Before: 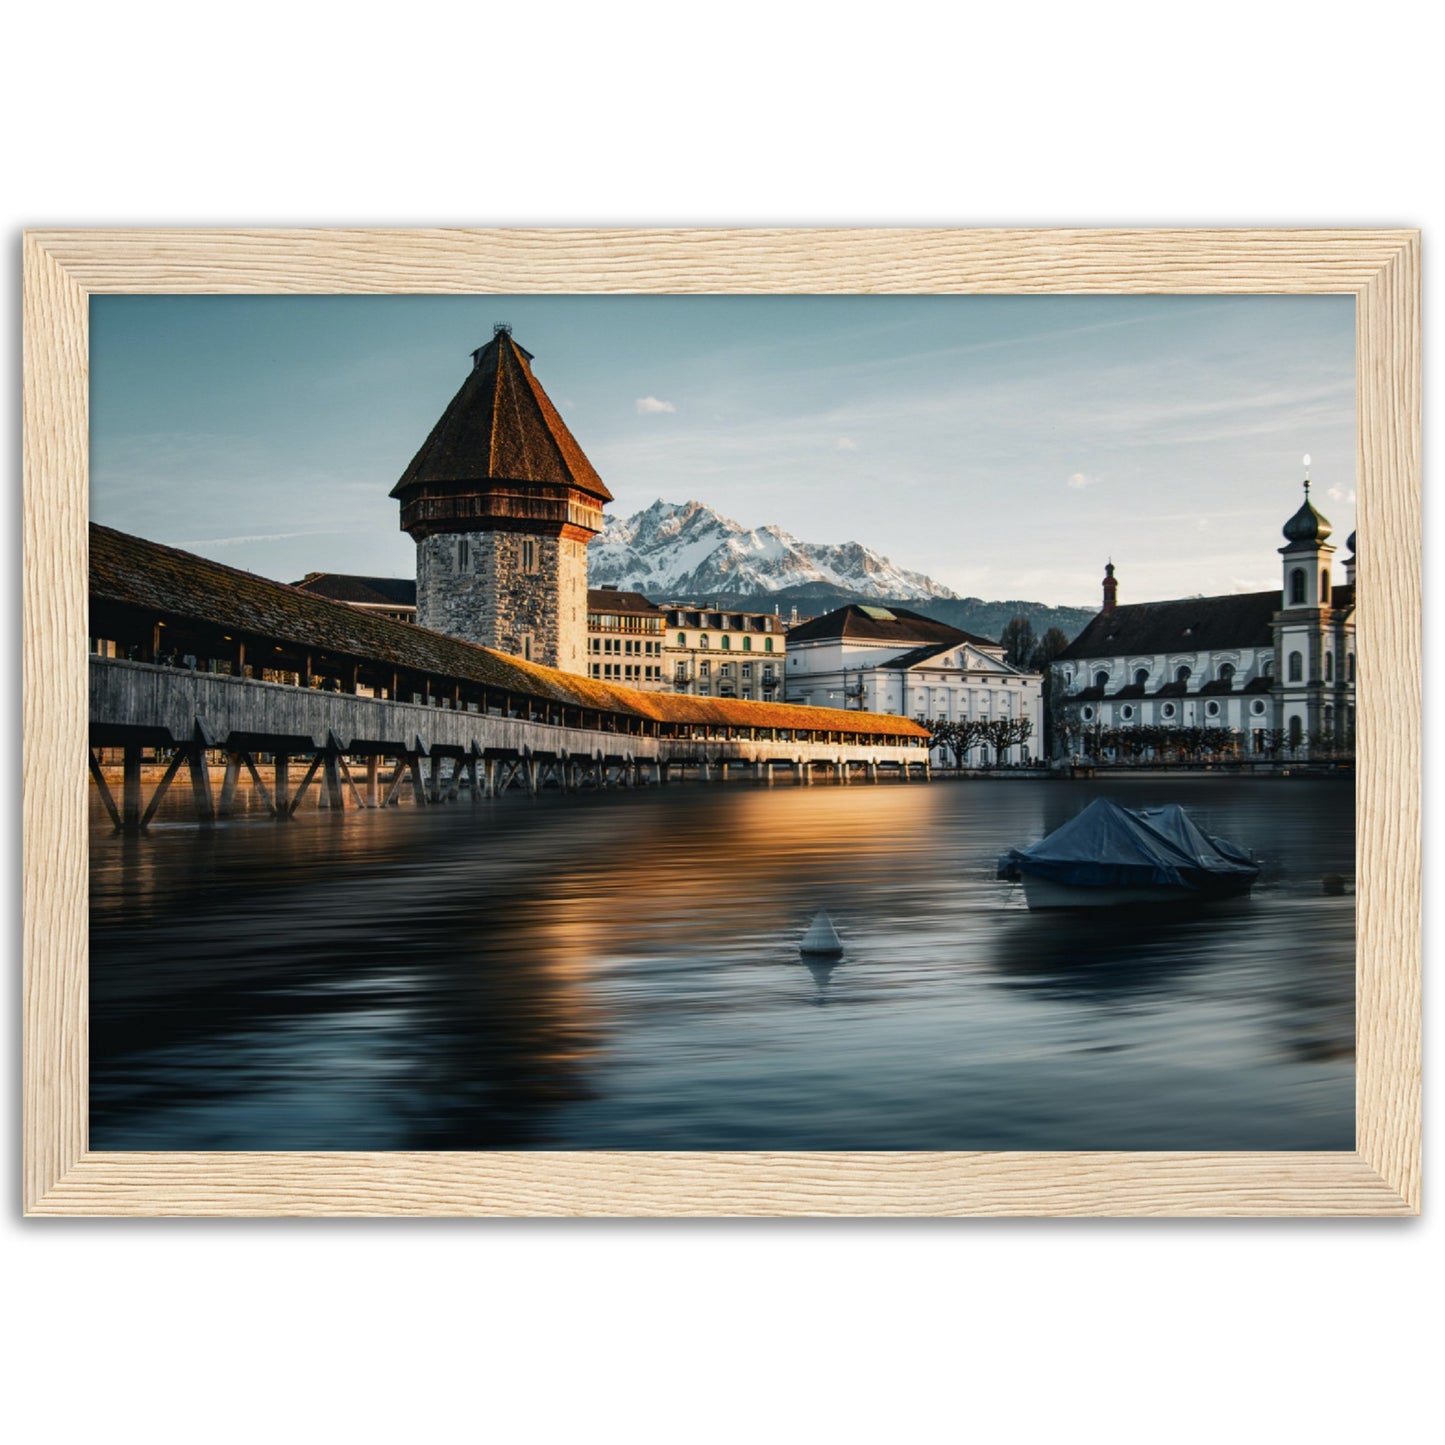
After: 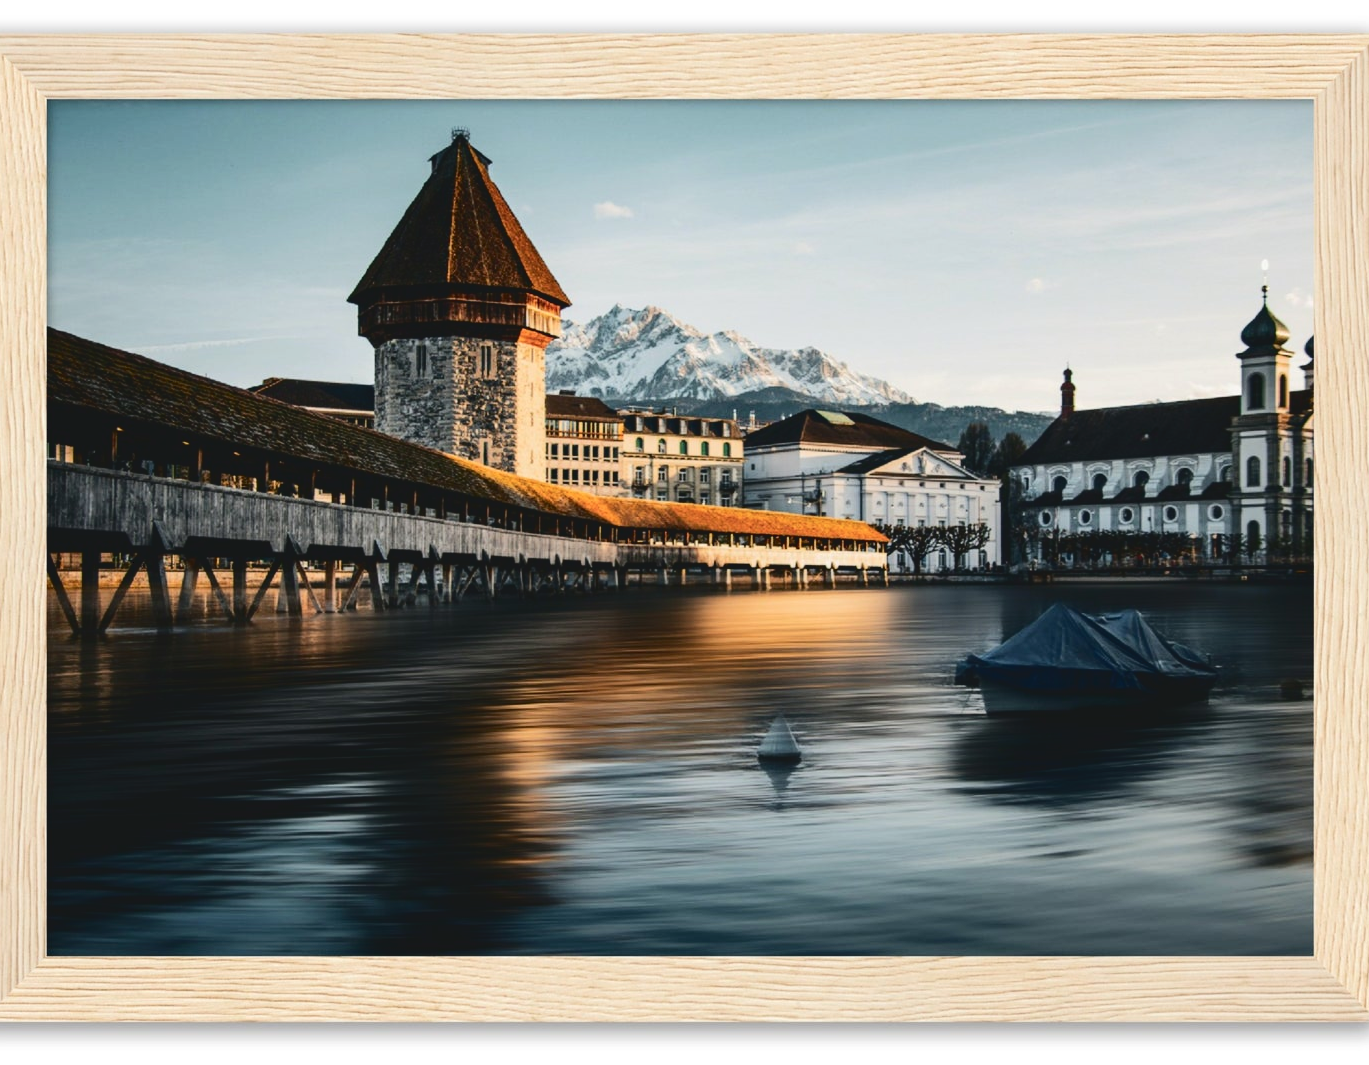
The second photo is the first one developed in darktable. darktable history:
crop and rotate: left 2.945%, top 13.525%, right 2.248%, bottom 12.706%
tone curve: curves: ch0 [(0, 0) (0.003, 0.077) (0.011, 0.078) (0.025, 0.078) (0.044, 0.08) (0.069, 0.088) (0.1, 0.102) (0.136, 0.12) (0.177, 0.148) (0.224, 0.191) (0.277, 0.261) (0.335, 0.335) (0.399, 0.419) (0.468, 0.522) (0.543, 0.611) (0.623, 0.702) (0.709, 0.779) (0.801, 0.855) (0.898, 0.918) (1, 1)], color space Lab, independent channels, preserve colors none
